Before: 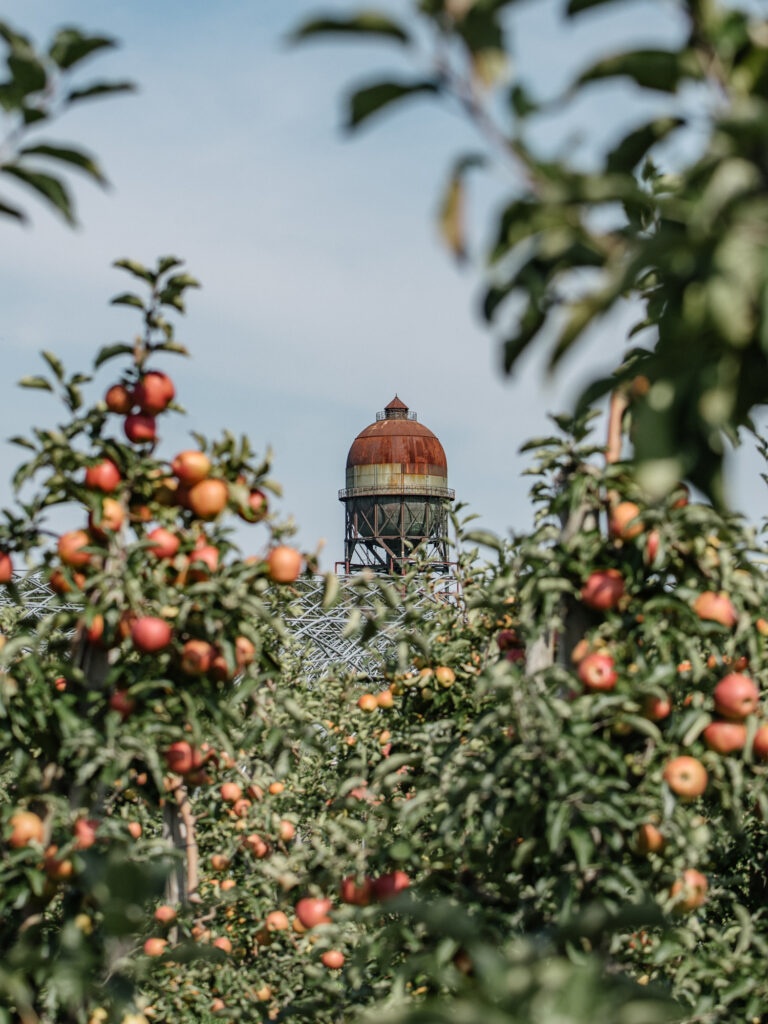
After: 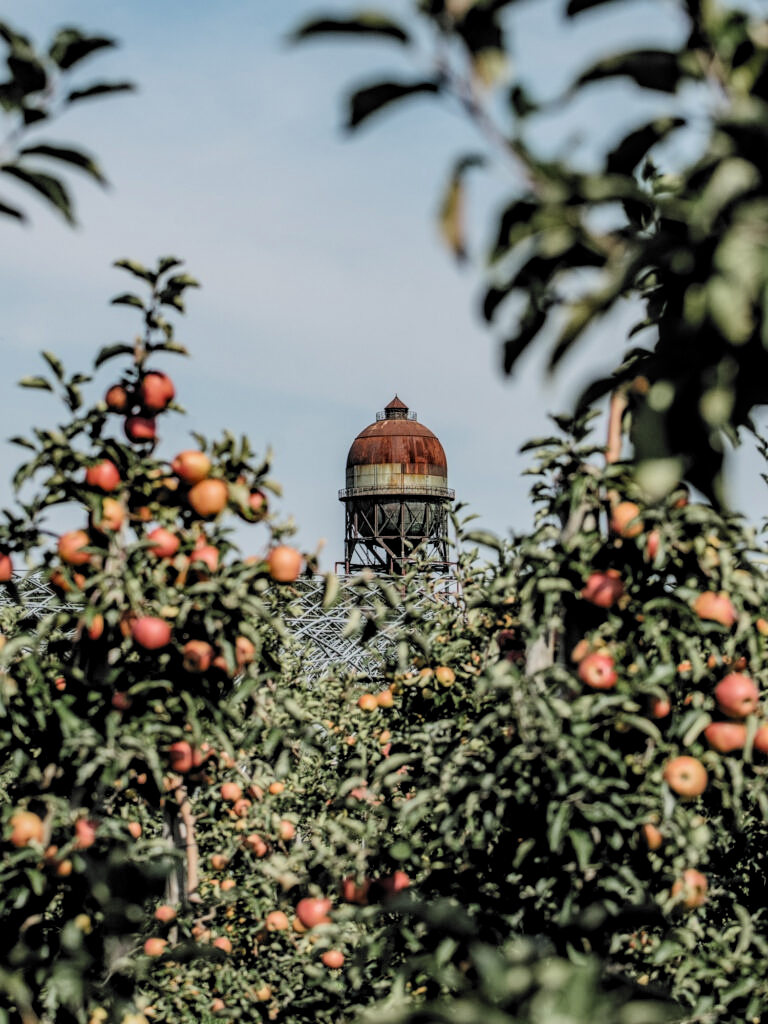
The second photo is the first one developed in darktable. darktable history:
tone equalizer: on, module defaults
filmic rgb: black relative exposure -5.14 EV, white relative exposure 3.99 EV, hardness 2.87, contrast 1.297, highlights saturation mix -29.96%, color science v6 (2022)
local contrast: on, module defaults
